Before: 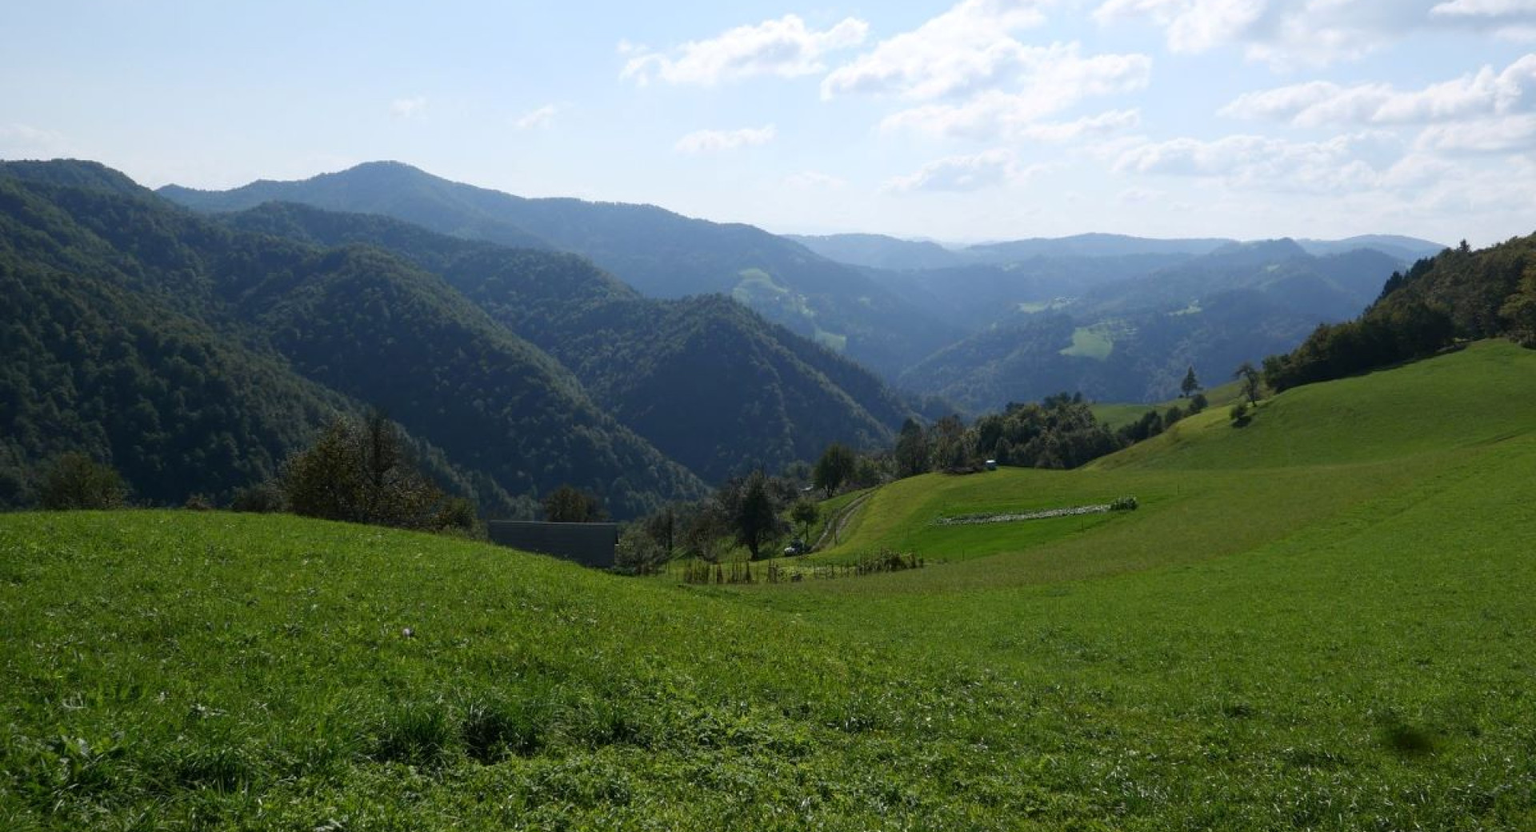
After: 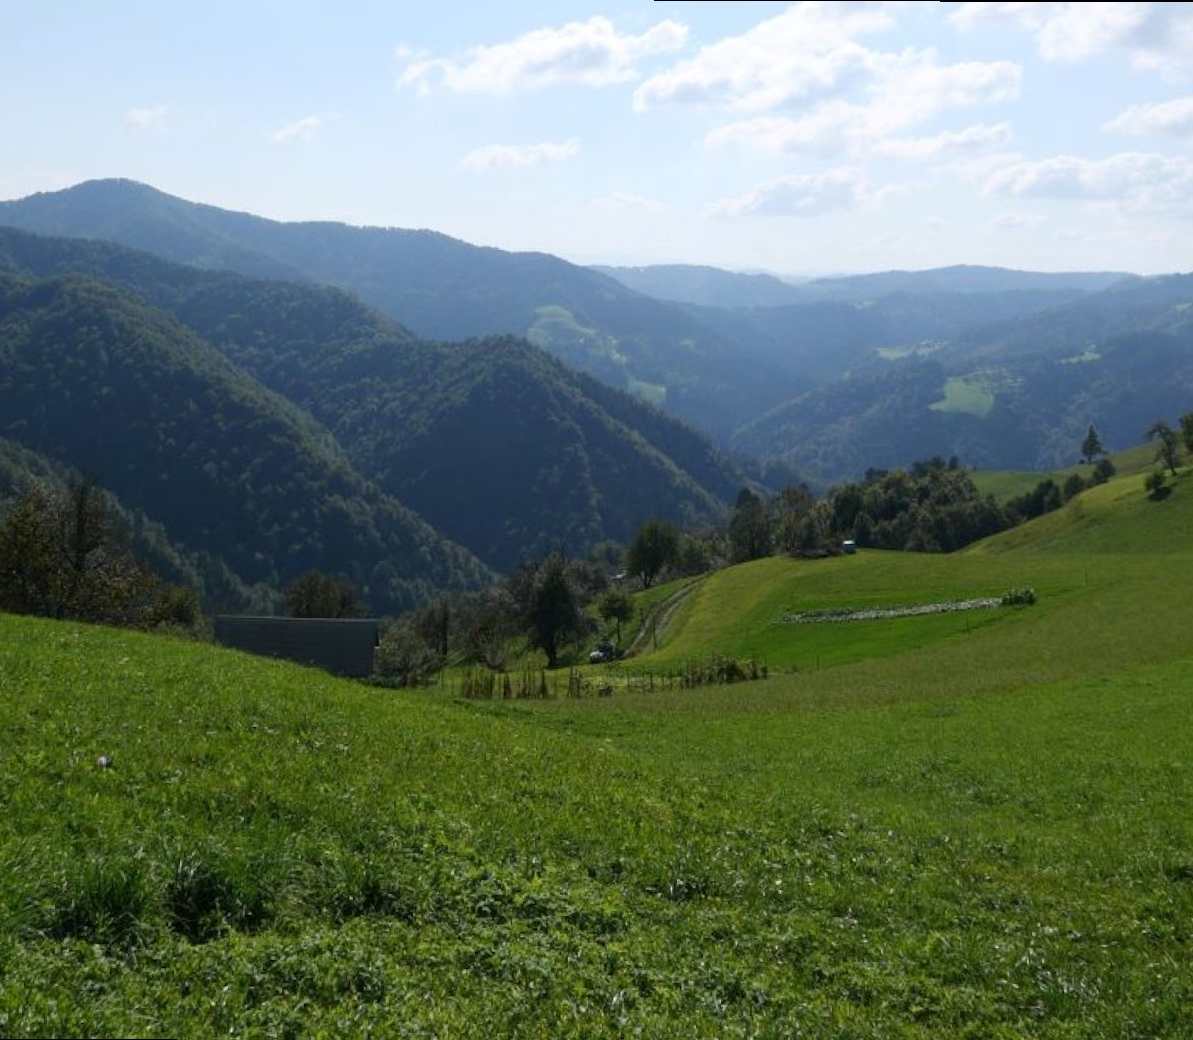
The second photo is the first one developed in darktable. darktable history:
rotate and perspective: rotation 0.215°, lens shift (vertical) -0.139, crop left 0.069, crop right 0.939, crop top 0.002, crop bottom 0.996
crop and rotate: left 17.732%, right 15.423%
